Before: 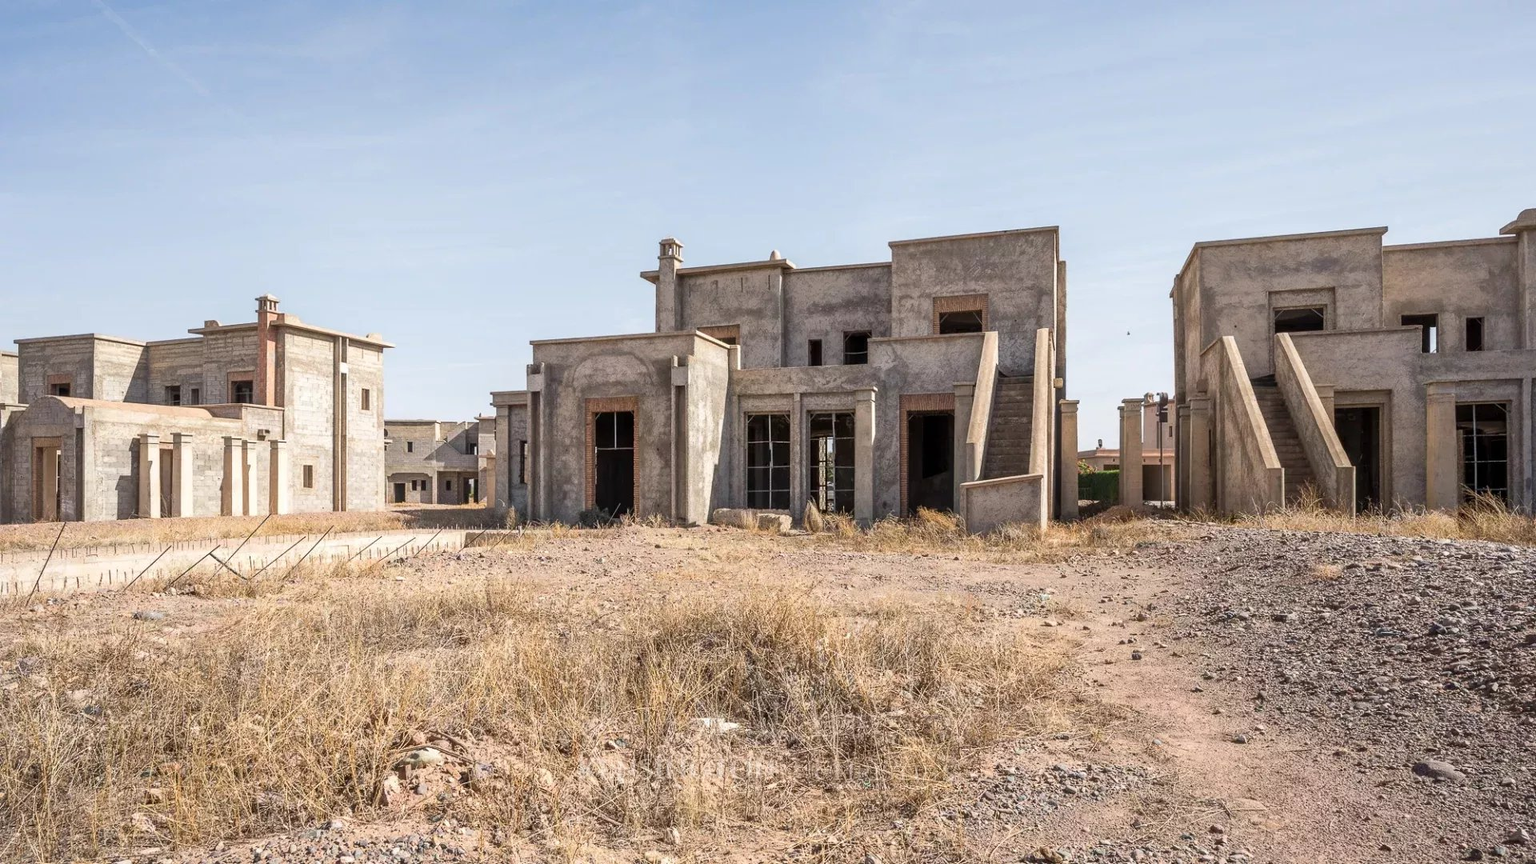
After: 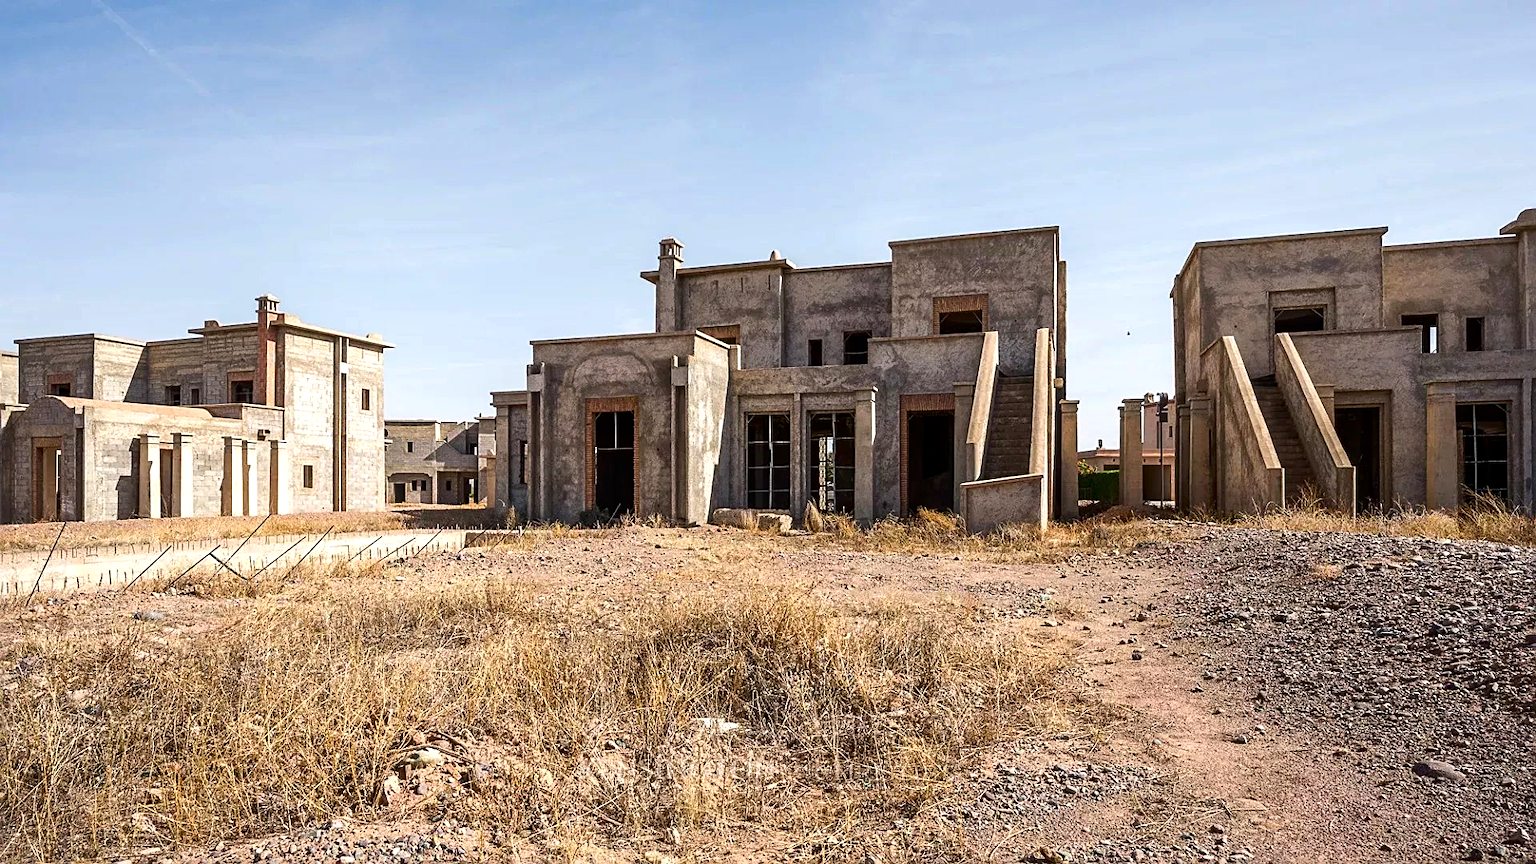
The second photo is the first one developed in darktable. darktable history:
sharpen: on, module defaults
contrast brightness saturation: contrast 0.07, brightness -0.14, saturation 0.11
color balance: contrast 8.5%, output saturation 105%
